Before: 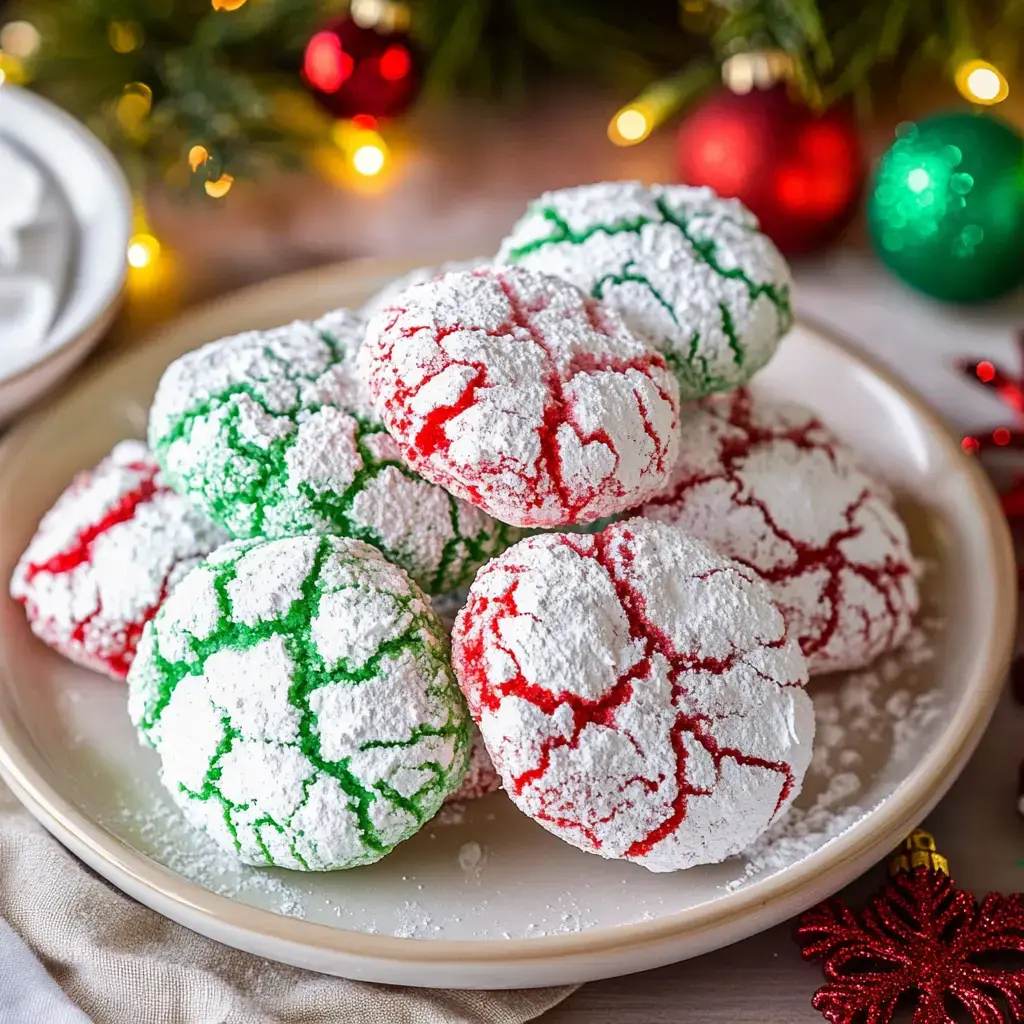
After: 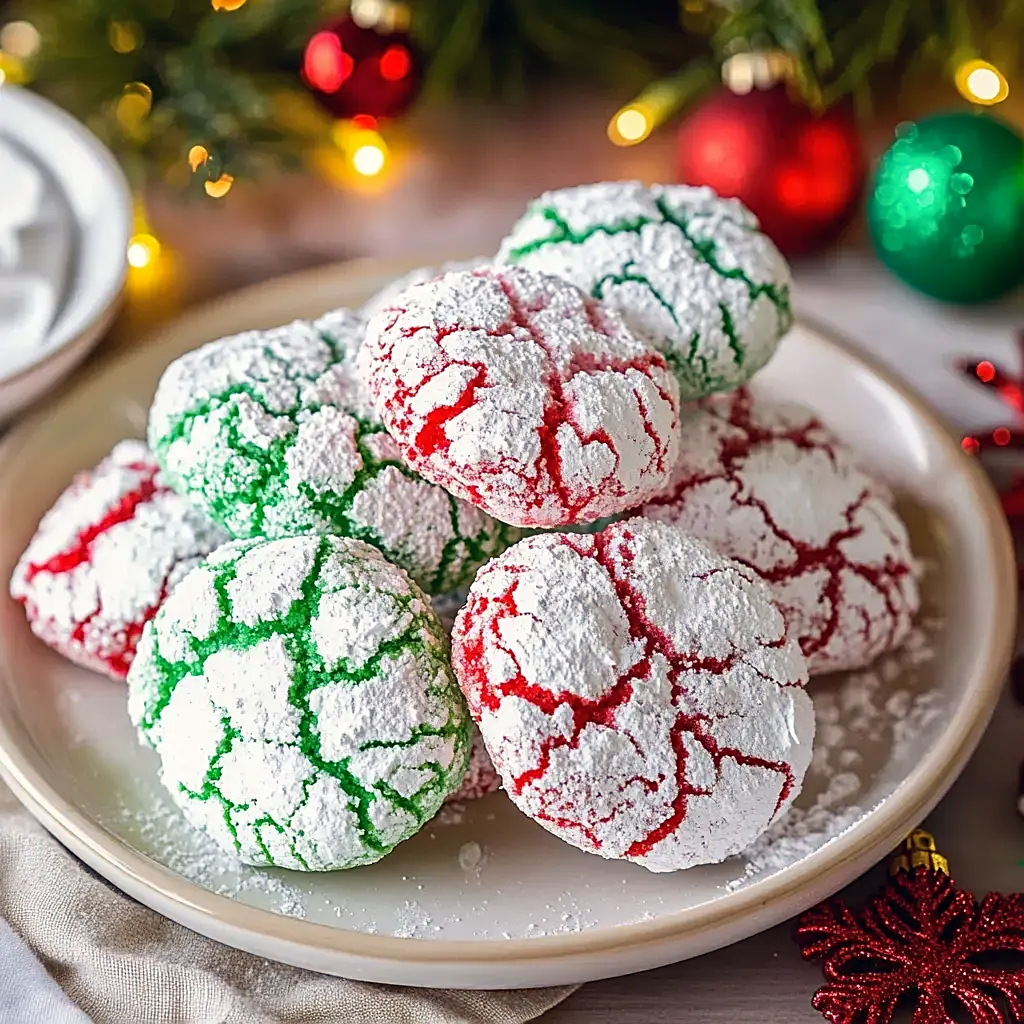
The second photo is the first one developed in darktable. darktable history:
sharpen: on, module defaults
color correction: highlights a* 0.349, highlights b* 2.73, shadows a* -1.16, shadows b* -4.42
